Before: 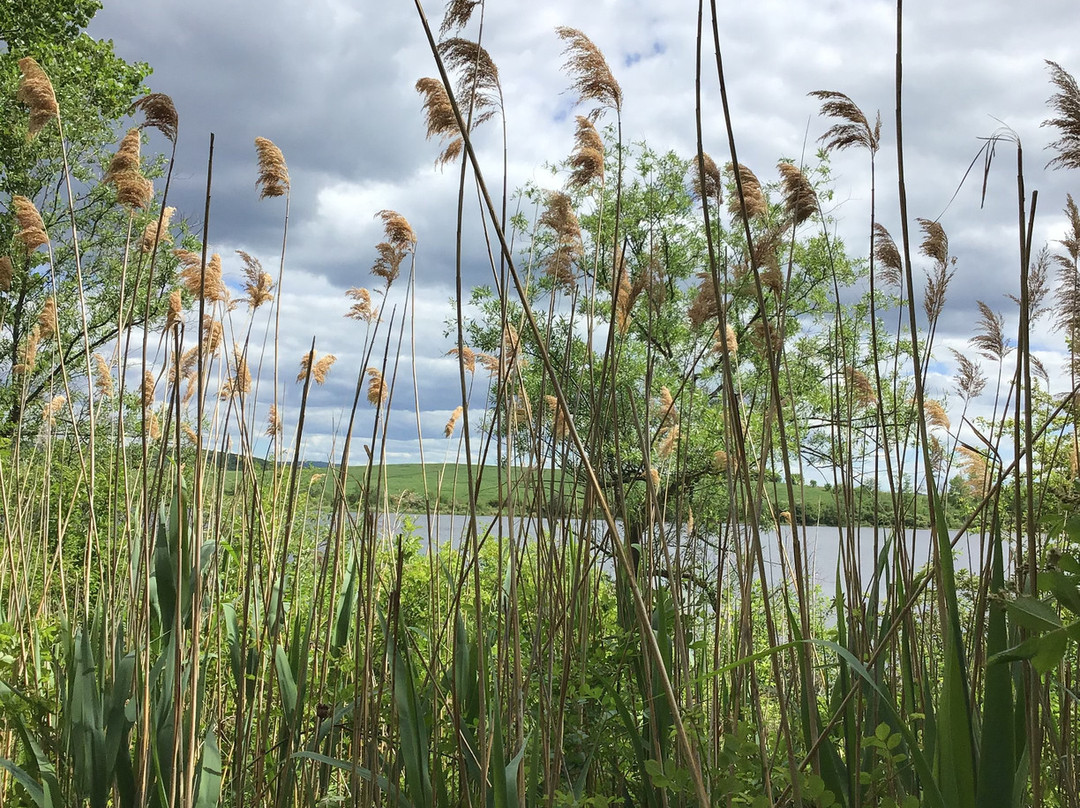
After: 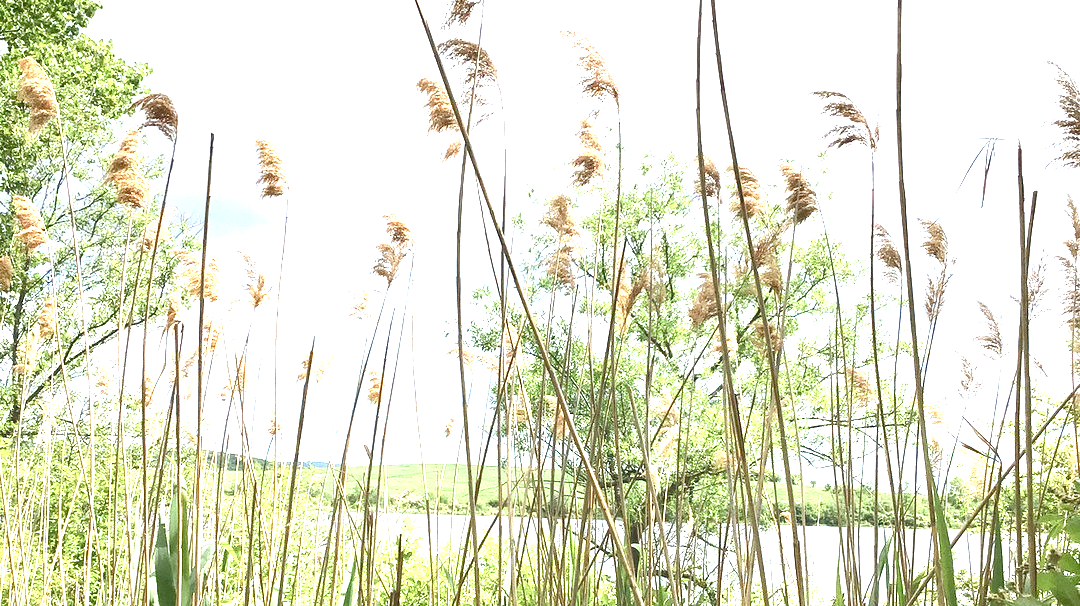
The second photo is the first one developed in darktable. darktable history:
color balance rgb: perceptual saturation grading › global saturation 0.348%, perceptual saturation grading › highlights -18.795%, perceptual saturation grading › mid-tones 7.207%, perceptual saturation grading › shadows 27.035%, global vibrance 9.689%
crop: bottom 24.94%
exposure: black level correction 0, exposure 2.112 EV, compensate highlight preservation false
